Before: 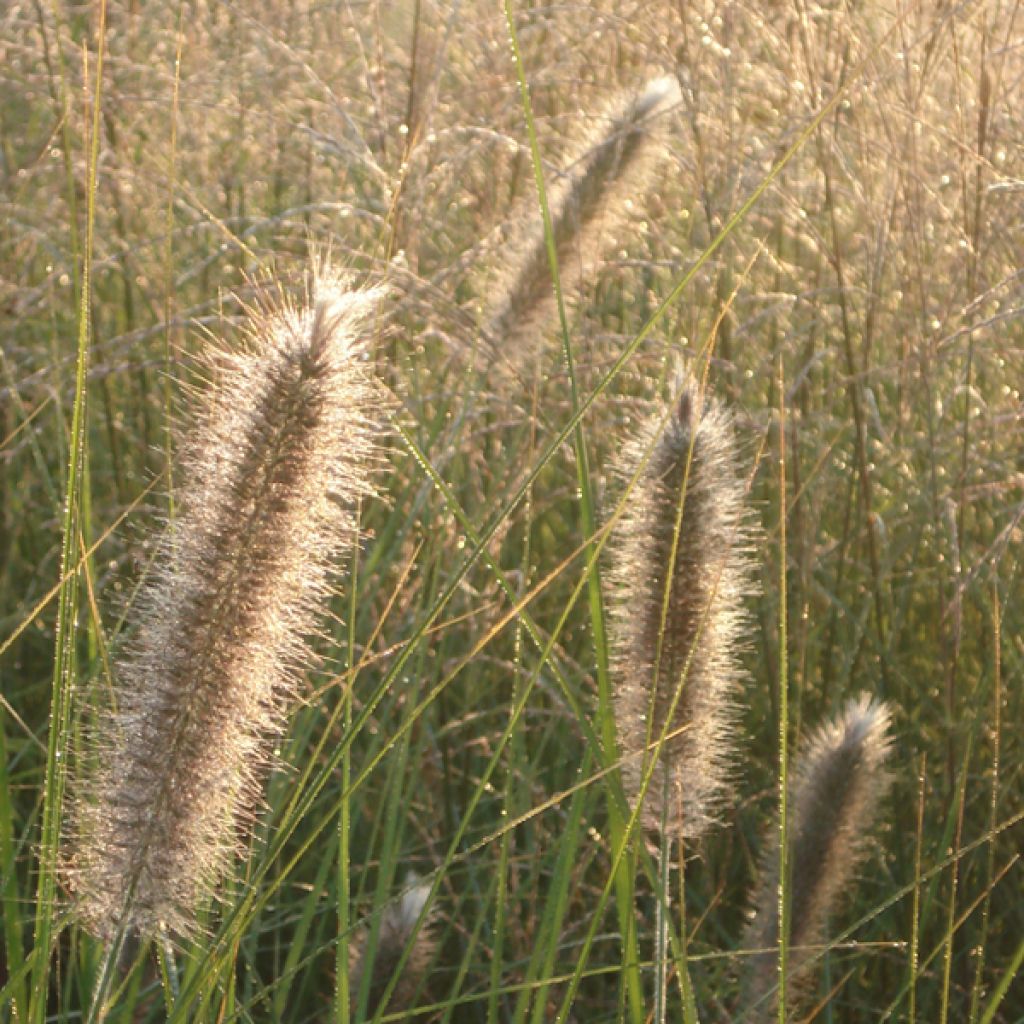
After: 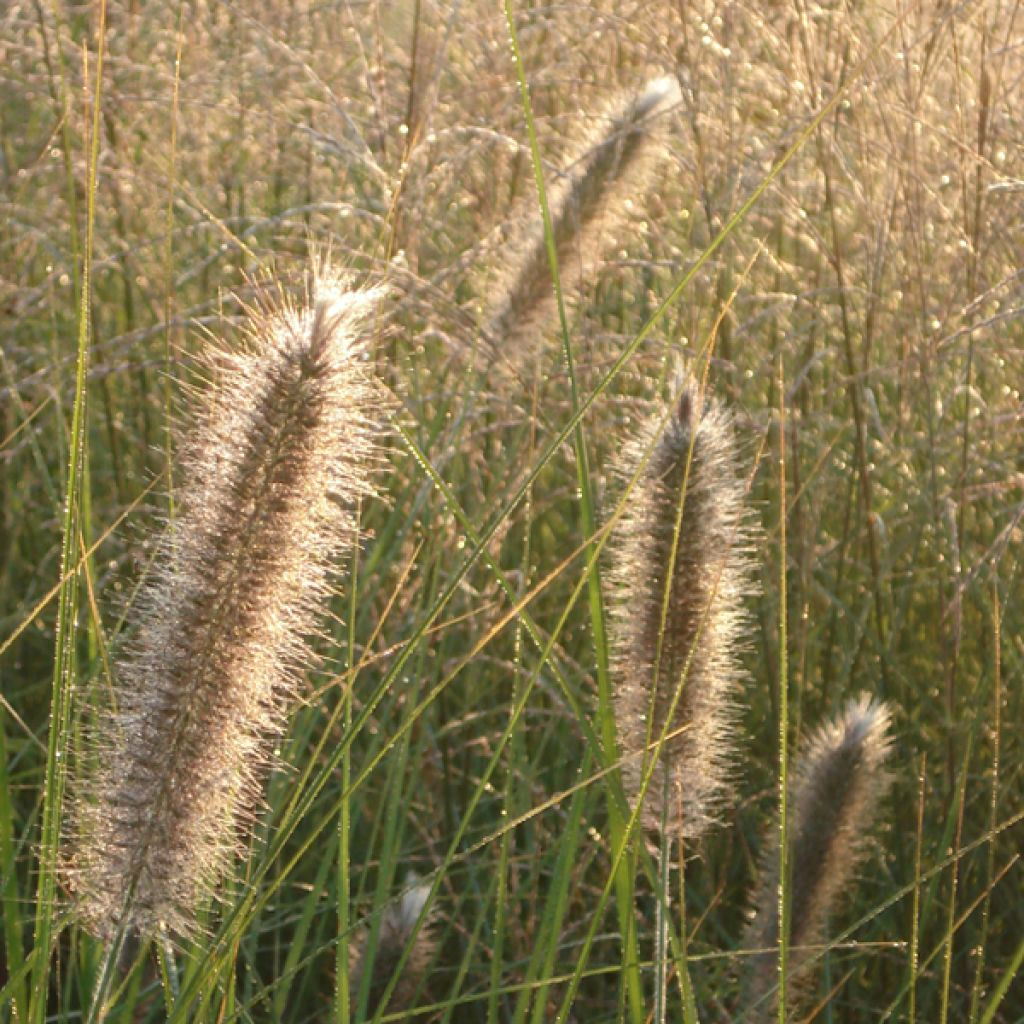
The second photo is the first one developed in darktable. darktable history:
haze removal: compatibility mode true, adaptive false
contrast equalizer: octaves 7, y [[0.5 ×6], [0.5 ×6], [0.5, 0.5, 0.501, 0.545, 0.707, 0.863], [0 ×6], [0 ×6]]
